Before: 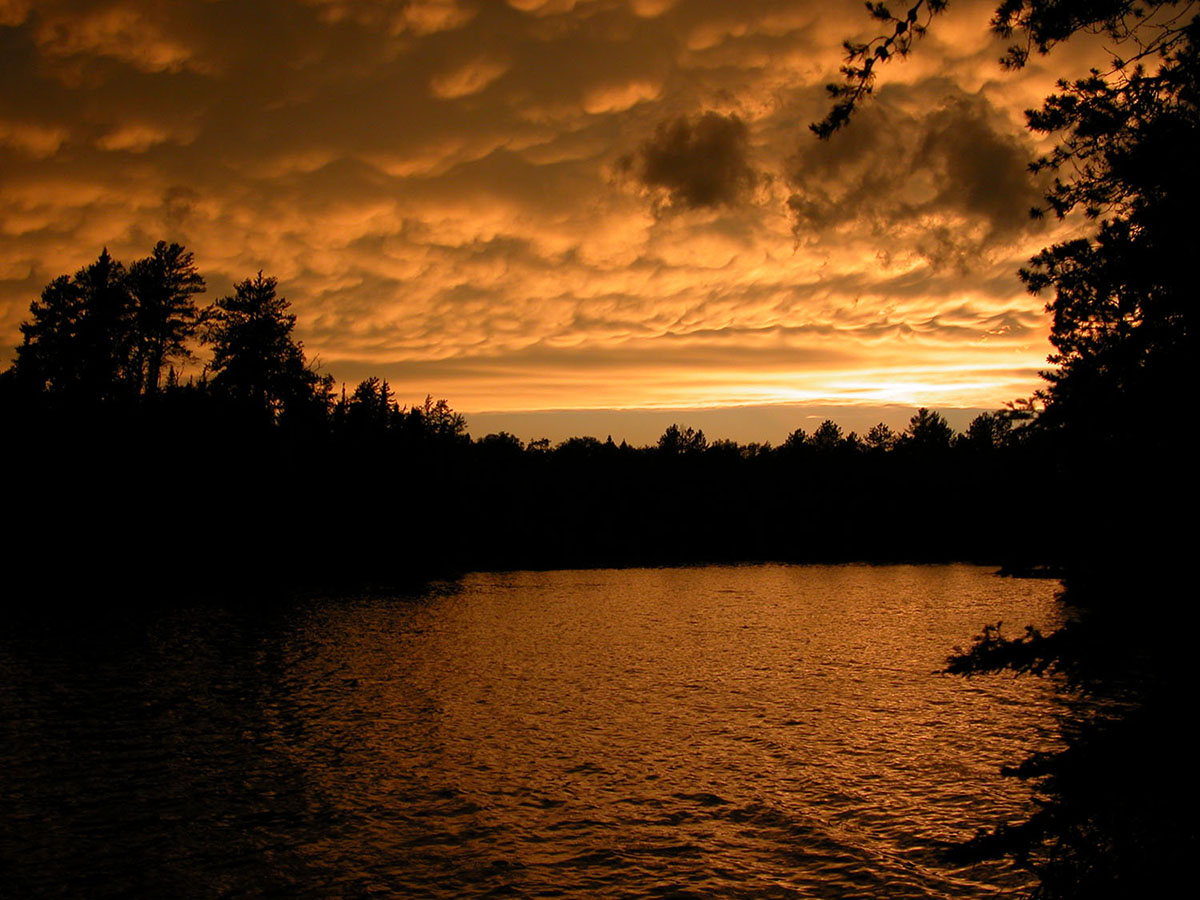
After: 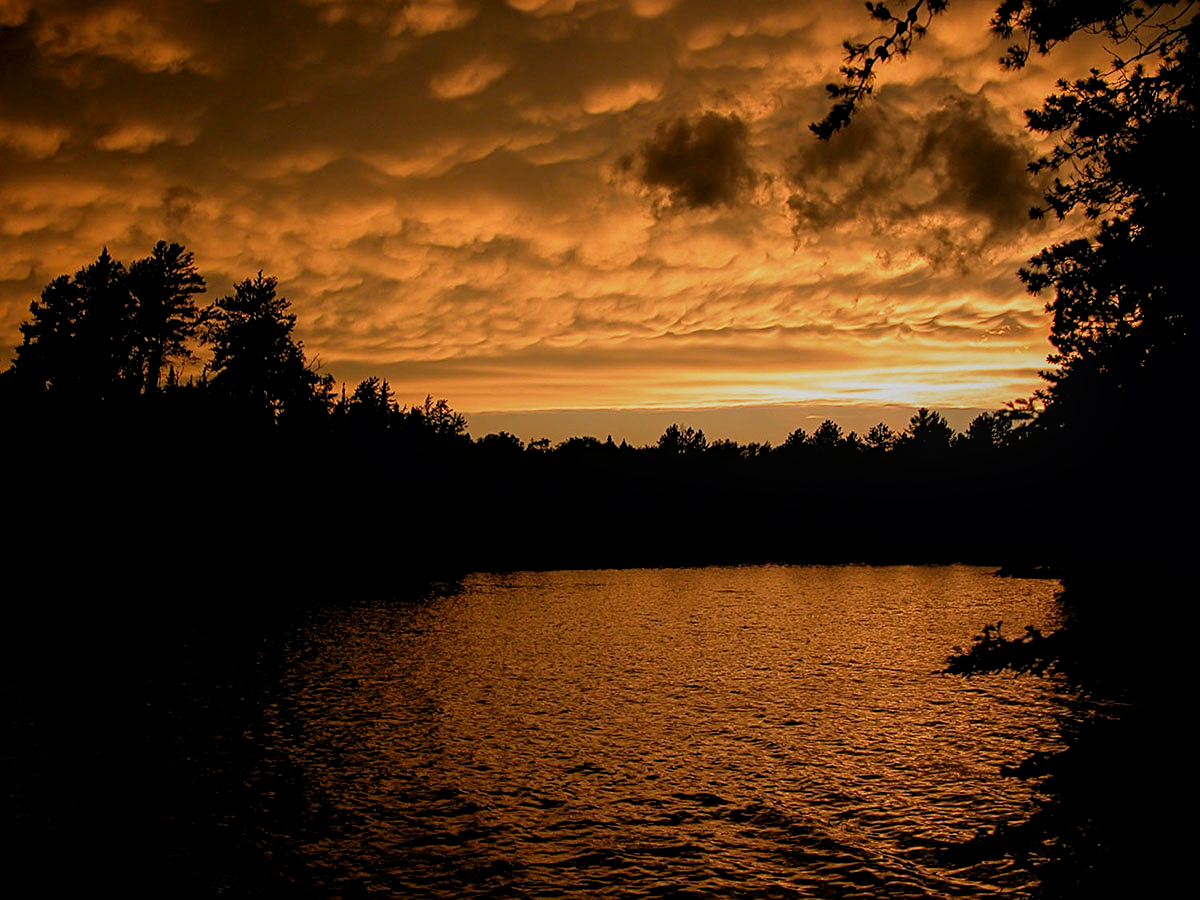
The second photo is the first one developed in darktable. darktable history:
shadows and highlights: shadows -24.28, highlights 49.77, soften with gaussian
sharpen: on, module defaults
local contrast: on, module defaults
filmic rgb: black relative exposure -7.65 EV, white relative exposure 4.56 EV, hardness 3.61, color science v6 (2022)
